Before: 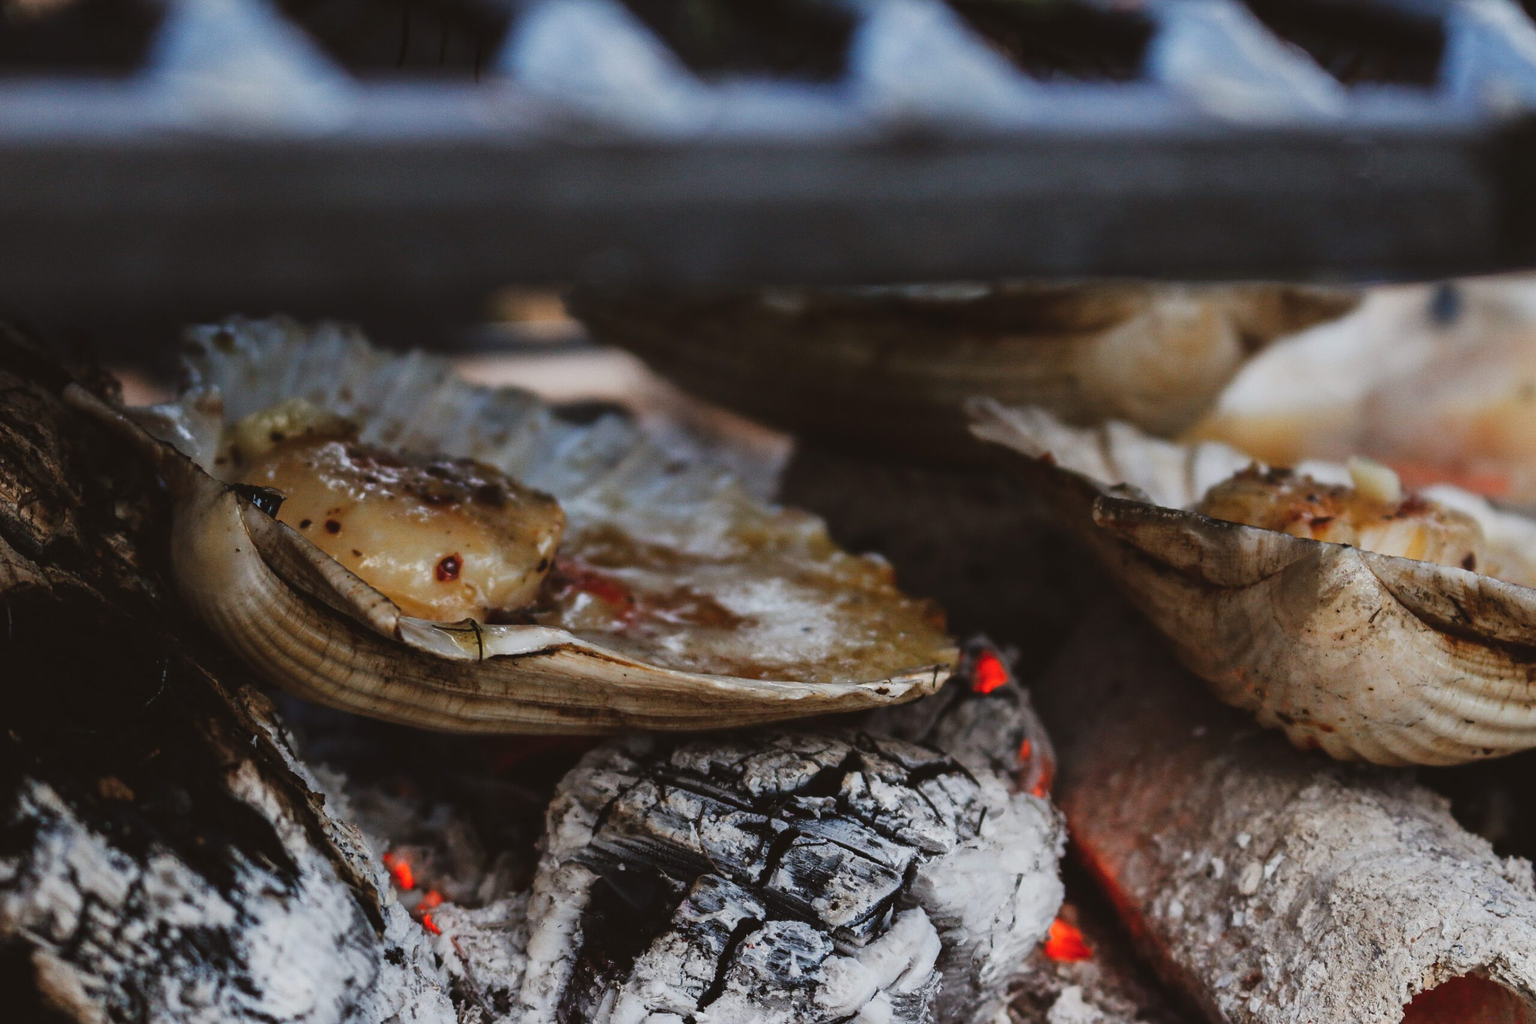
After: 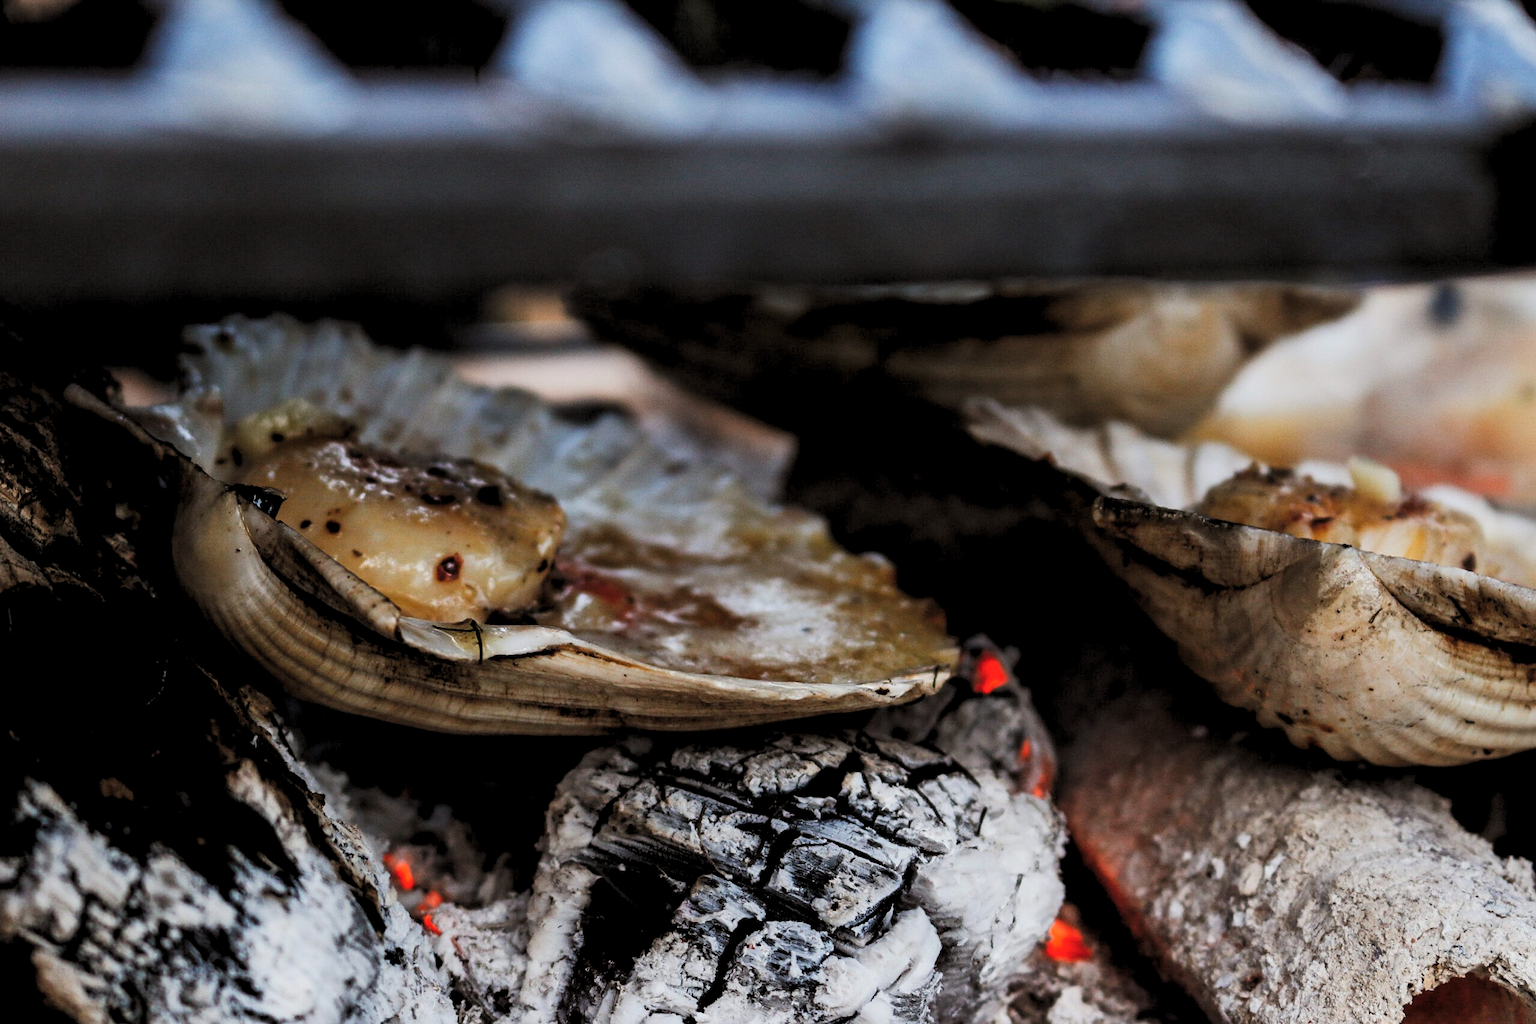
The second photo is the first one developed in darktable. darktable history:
tone curve: curves: ch0 [(0, 0) (0.339, 0.306) (0.687, 0.706) (1, 1)], color space Lab, linked channels, preserve colors none
rgb levels: levels [[0.013, 0.434, 0.89], [0, 0.5, 1], [0, 0.5, 1]]
